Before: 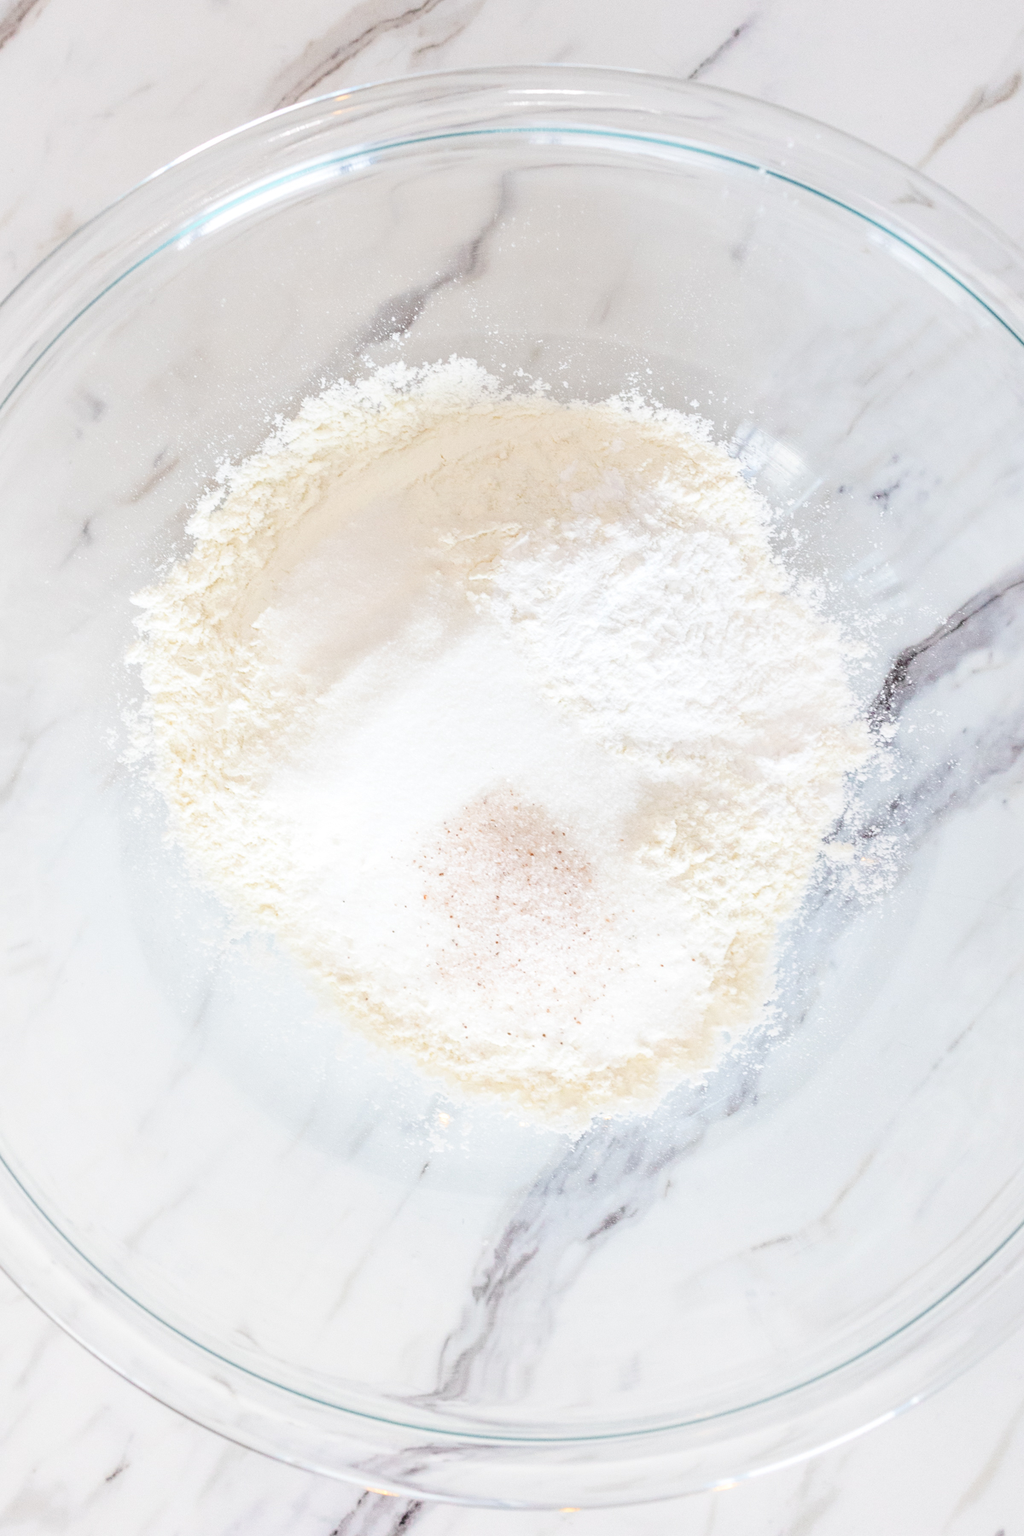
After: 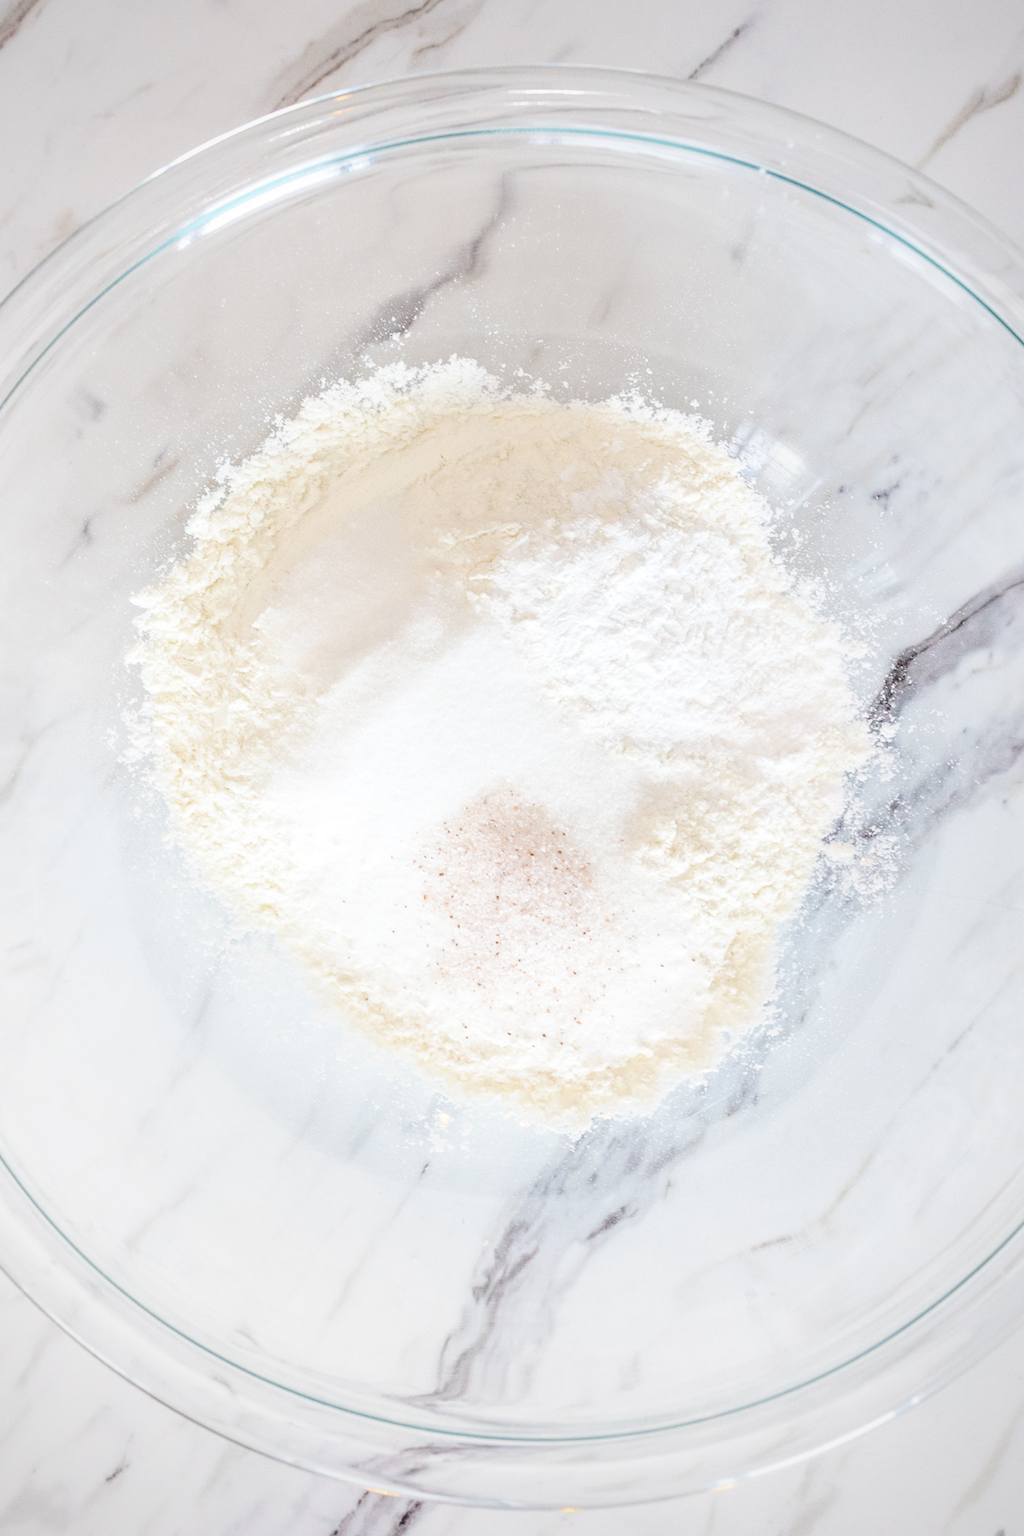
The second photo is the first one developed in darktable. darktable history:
vignetting: fall-off radius 82.89%, saturation -0.031, unbound false
